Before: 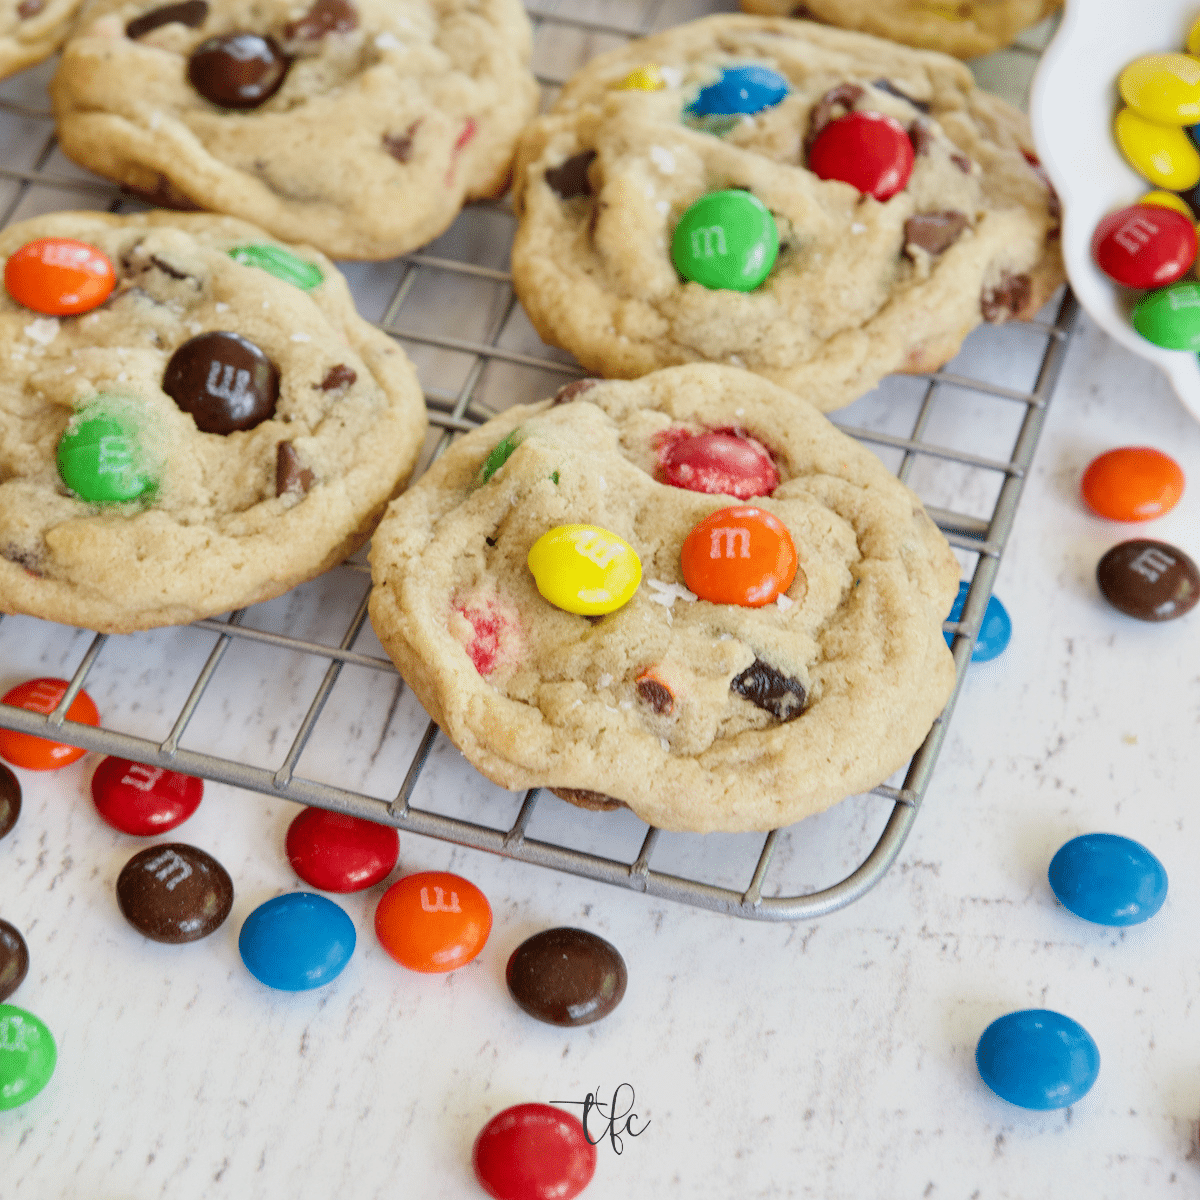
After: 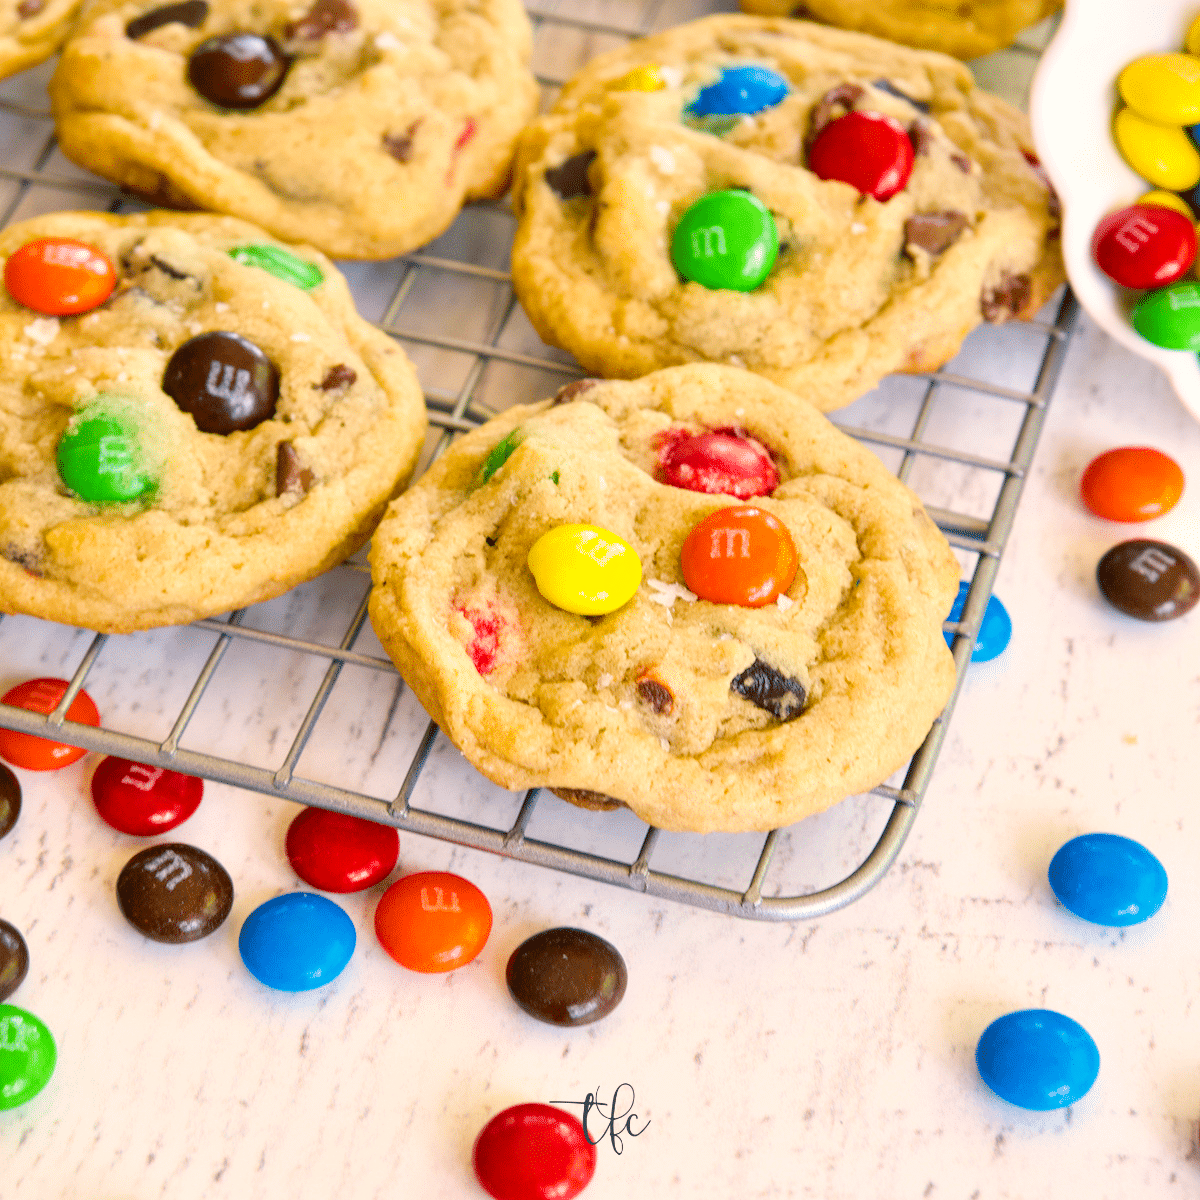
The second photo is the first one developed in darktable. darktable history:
exposure: exposure 0.367 EV, compensate highlight preservation false
color balance rgb: shadows lift › chroma 5.069%, shadows lift › hue 237.92°, highlights gain › chroma 3.139%, highlights gain › hue 54.94°, perceptual saturation grading › global saturation 29.835%, global vibrance 29.34%
